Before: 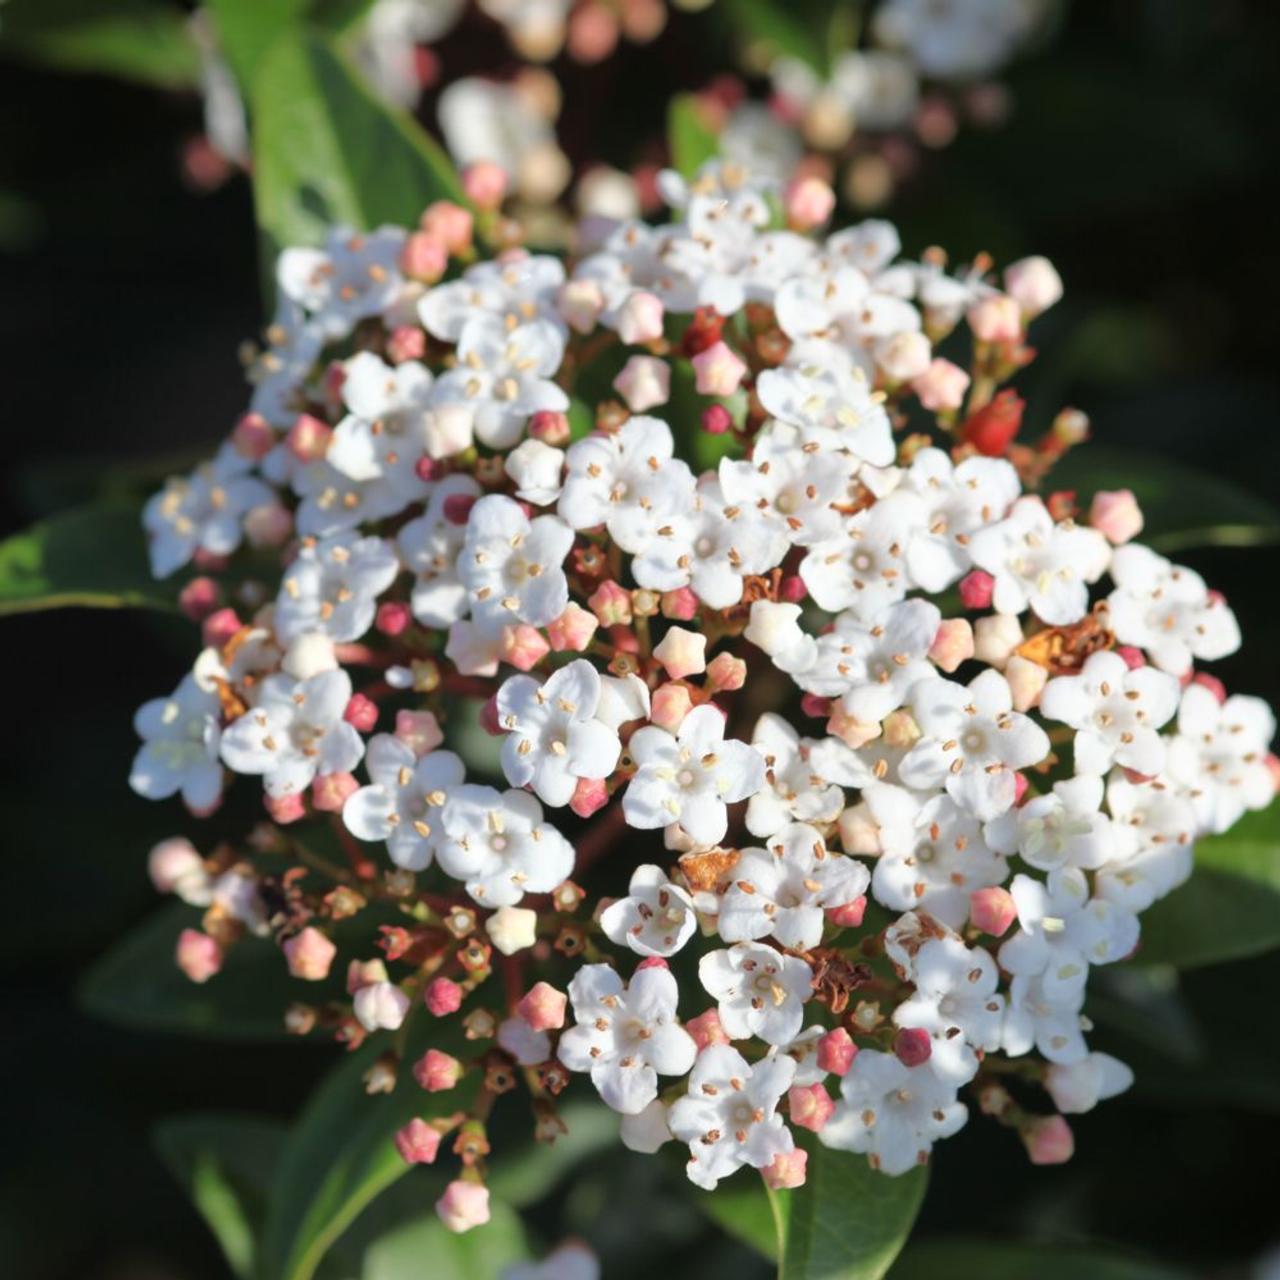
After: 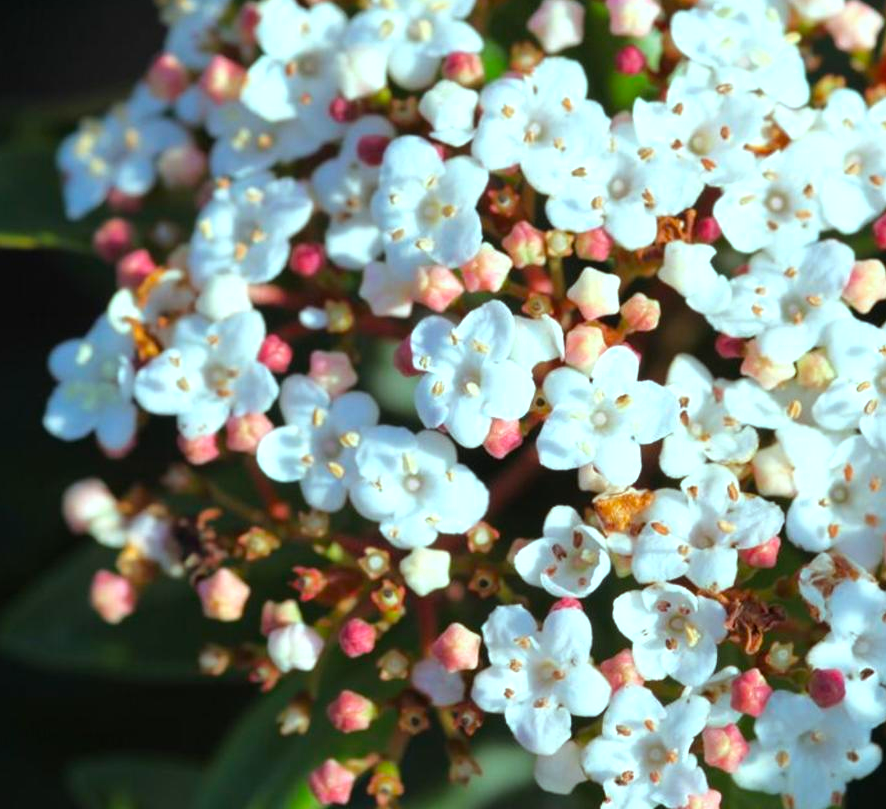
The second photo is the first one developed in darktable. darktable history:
crop: left 6.725%, top 28.103%, right 23.997%, bottom 8.69%
color balance rgb: highlights gain › luminance 15.414%, highlights gain › chroma 3.961%, highlights gain › hue 211.95°, perceptual saturation grading › global saturation 29.778%, global vibrance 5.203%, contrast 2.61%
